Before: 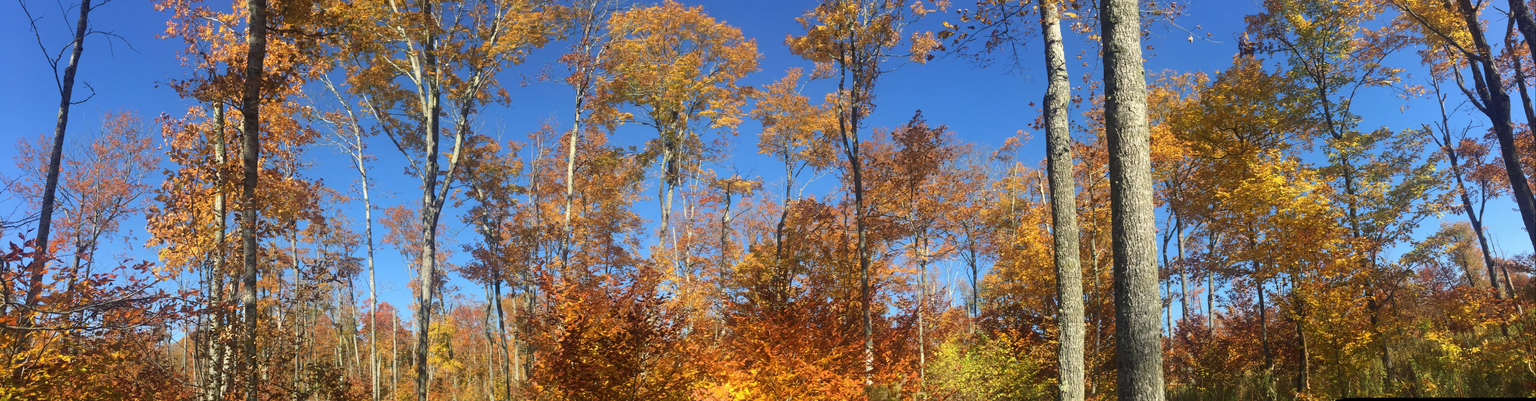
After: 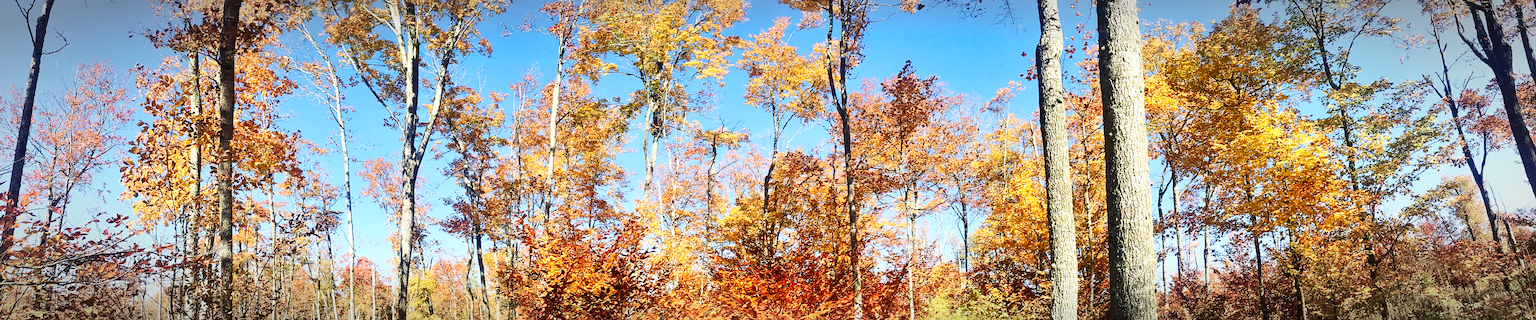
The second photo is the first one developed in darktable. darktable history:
contrast brightness saturation: contrast 0.146, brightness -0.01, saturation 0.102
base curve: curves: ch0 [(0, 0) (0.007, 0.004) (0.027, 0.03) (0.046, 0.07) (0.207, 0.54) (0.442, 0.872) (0.673, 0.972) (1, 1)], preserve colors none
velvia: on, module defaults
vignetting: automatic ratio true
shadows and highlights: soften with gaussian
crop and rotate: left 1.889%, top 12.79%, right 0.138%, bottom 8.93%
sharpen: on, module defaults
